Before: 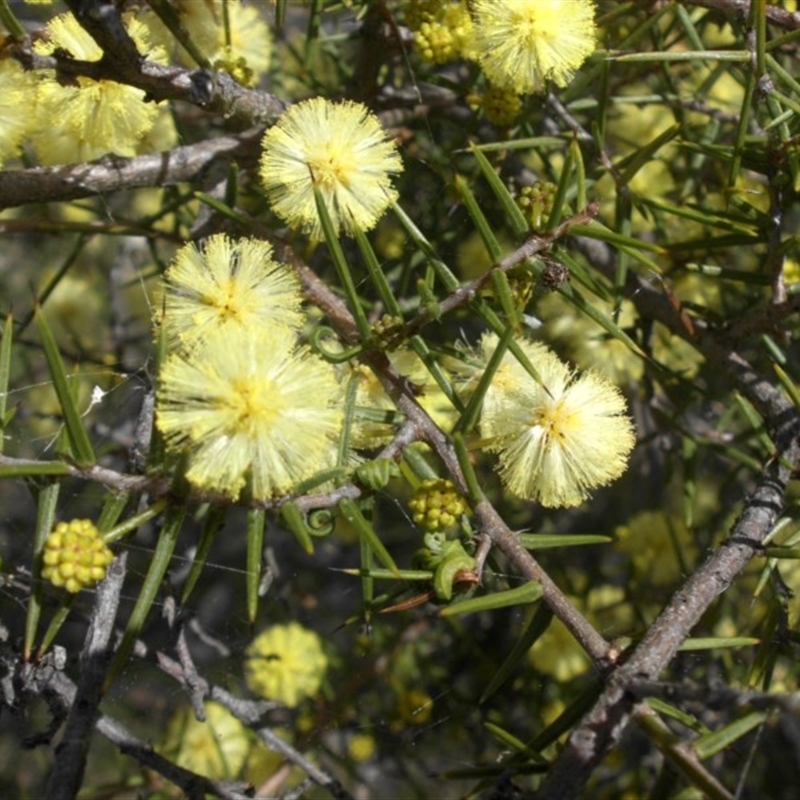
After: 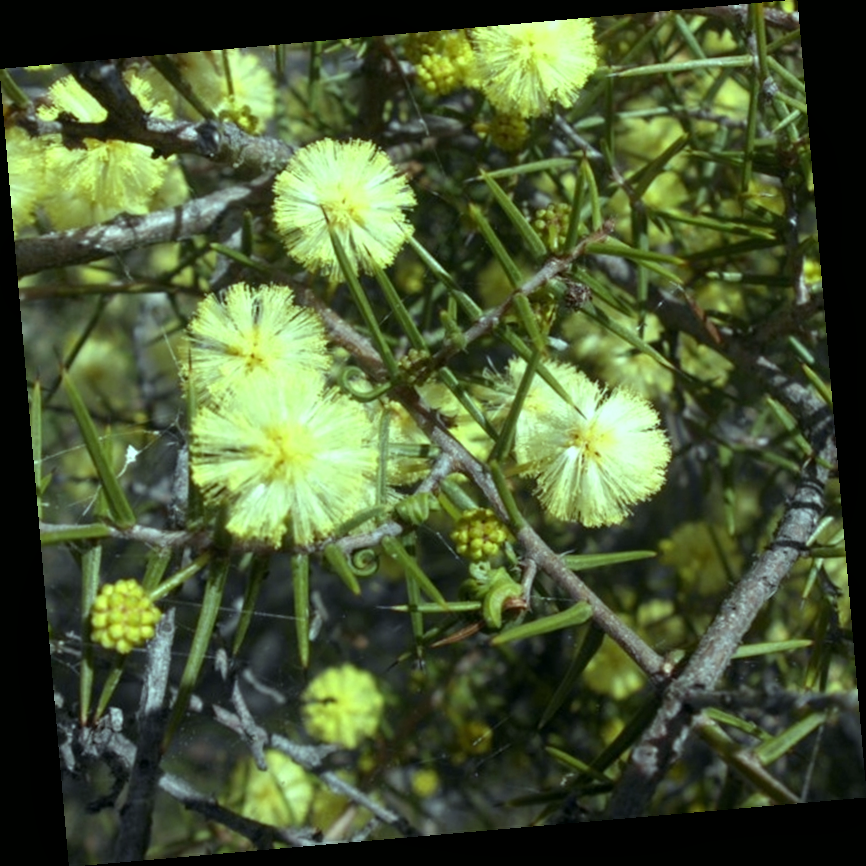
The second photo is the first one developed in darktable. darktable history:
local contrast: mode bilateral grid, contrast 10, coarseness 25, detail 110%, midtone range 0.2
color balance: mode lift, gamma, gain (sRGB), lift [0.997, 0.979, 1.021, 1.011], gamma [1, 1.084, 0.916, 0.998], gain [1, 0.87, 1.13, 1.101], contrast 4.55%, contrast fulcrum 38.24%, output saturation 104.09%
rotate and perspective: rotation -4.98°, automatic cropping off
exposure: black level correction 0.001, compensate highlight preservation false
